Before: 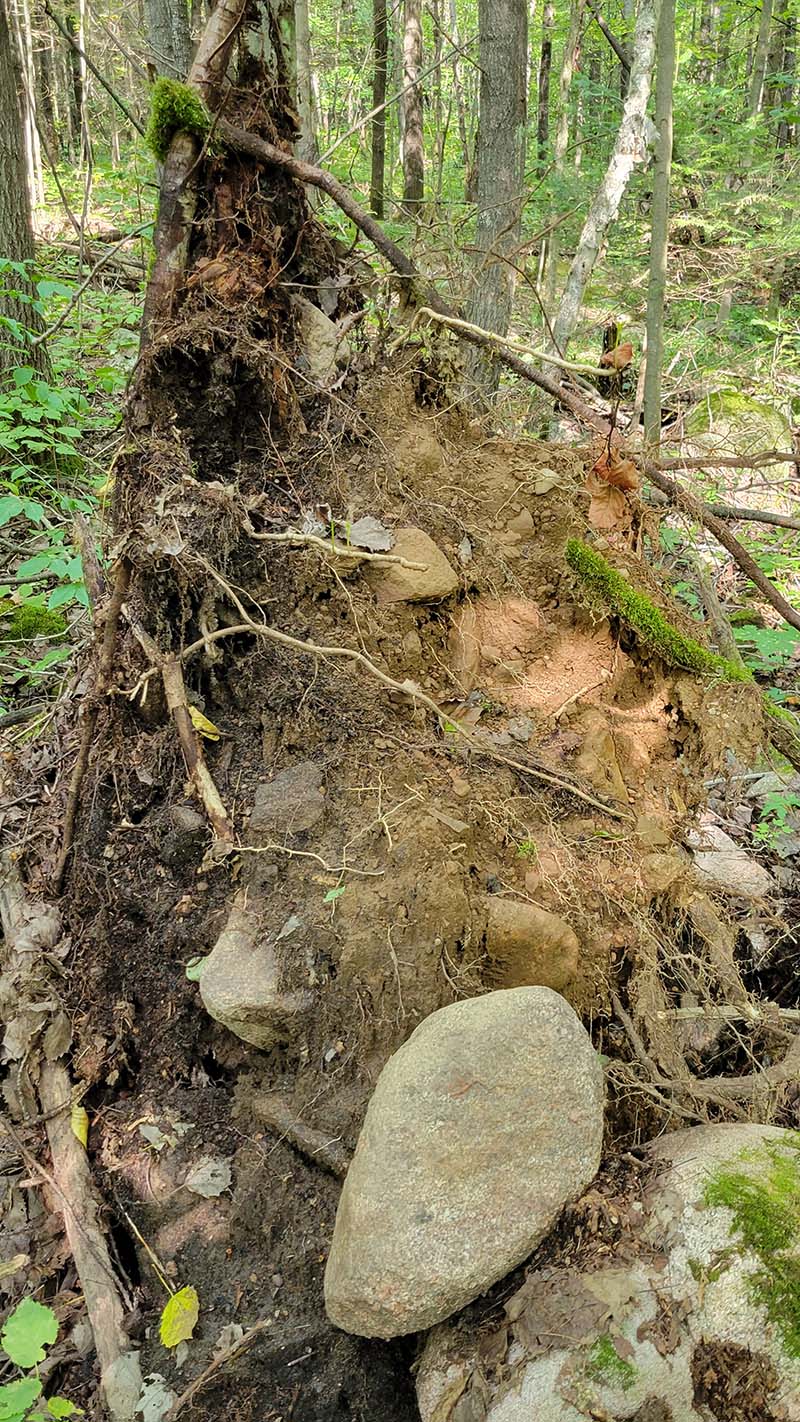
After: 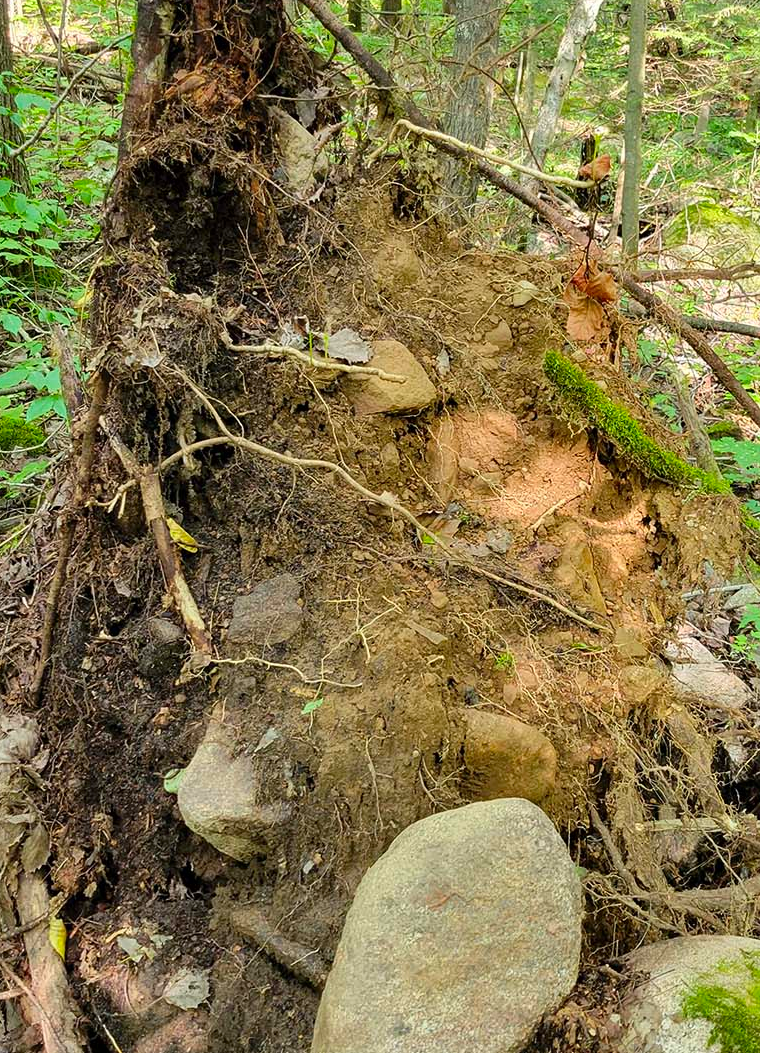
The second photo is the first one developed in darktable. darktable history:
crop and rotate: left 2.991%, top 13.302%, right 1.981%, bottom 12.636%
contrast brightness saturation: contrast 0.09, saturation 0.28
